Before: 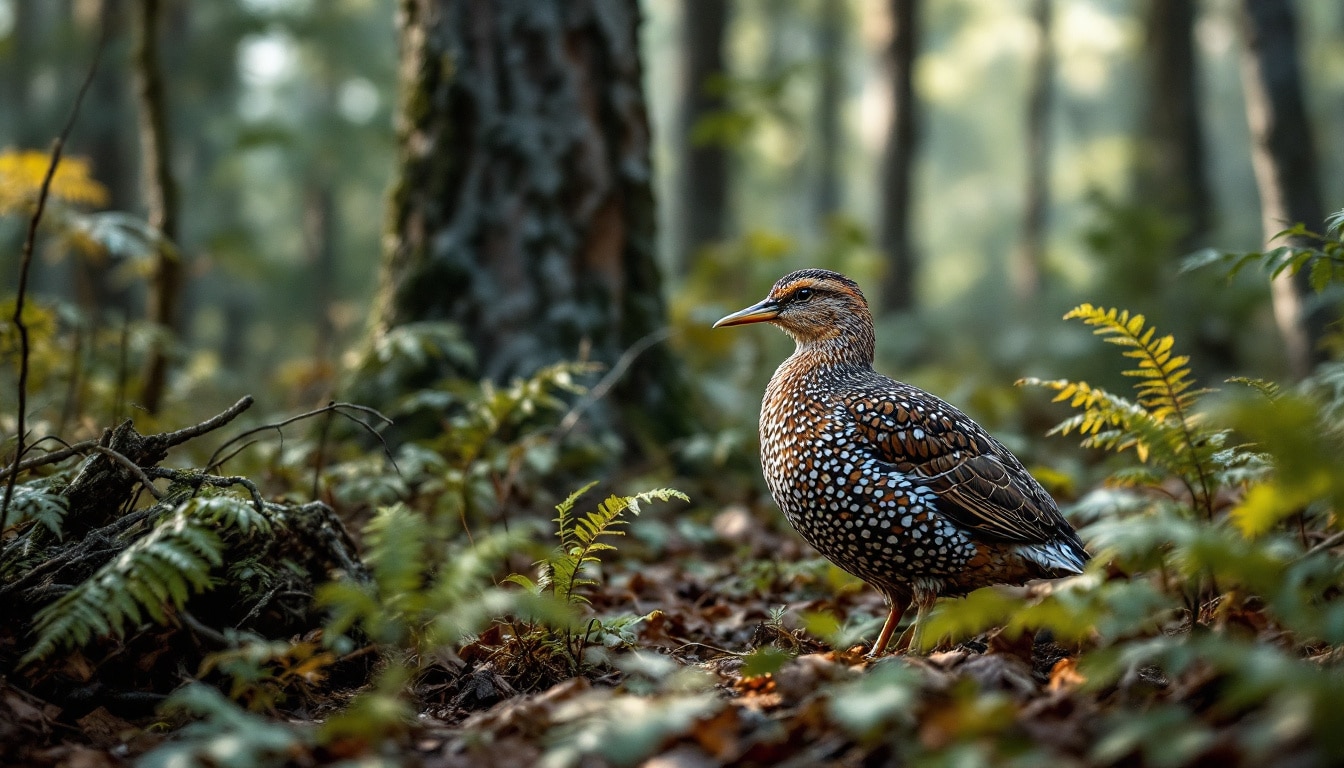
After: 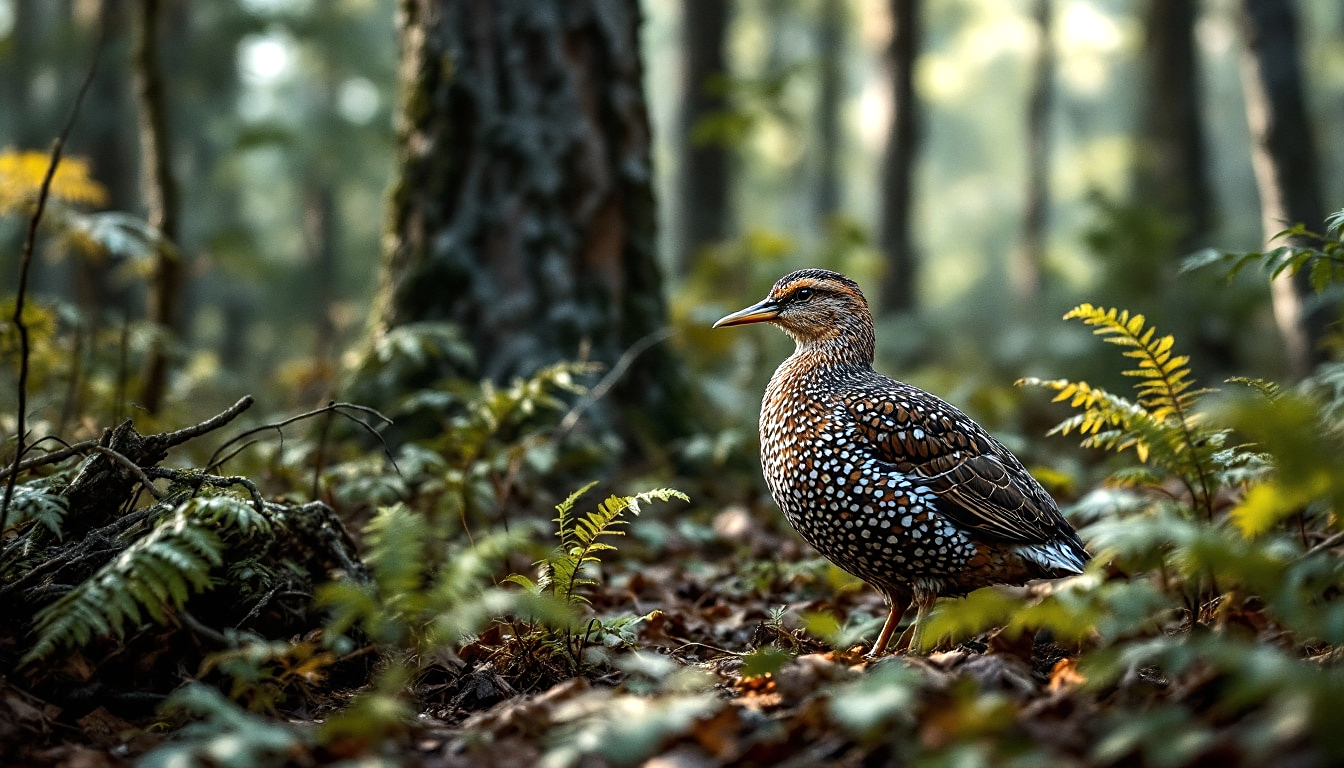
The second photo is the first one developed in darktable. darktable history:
tone equalizer: -8 EV -0.434 EV, -7 EV -0.377 EV, -6 EV -0.365 EV, -5 EV -0.26 EV, -3 EV 0.245 EV, -2 EV 0.317 EV, -1 EV 0.378 EV, +0 EV 0.389 EV, edges refinement/feathering 500, mask exposure compensation -1.57 EV, preserve details no
sharpen: amount 0.208
